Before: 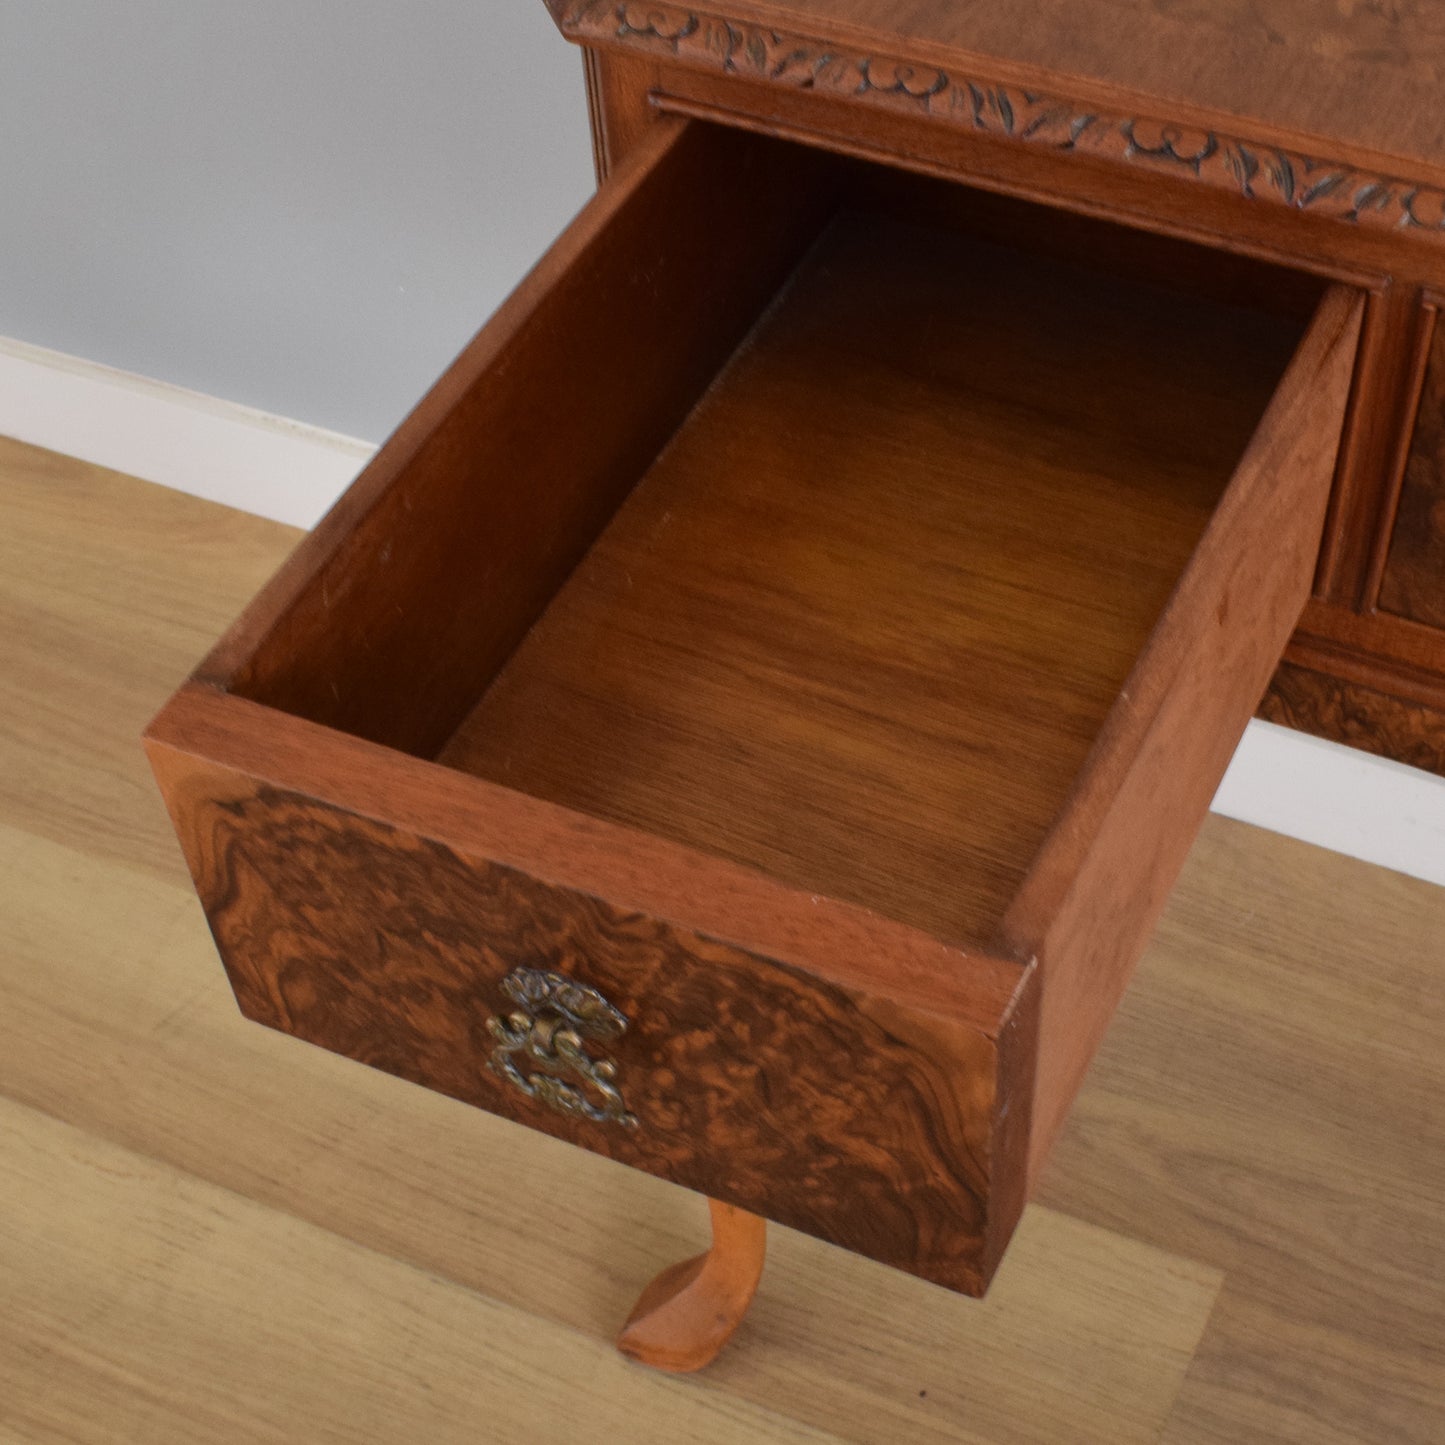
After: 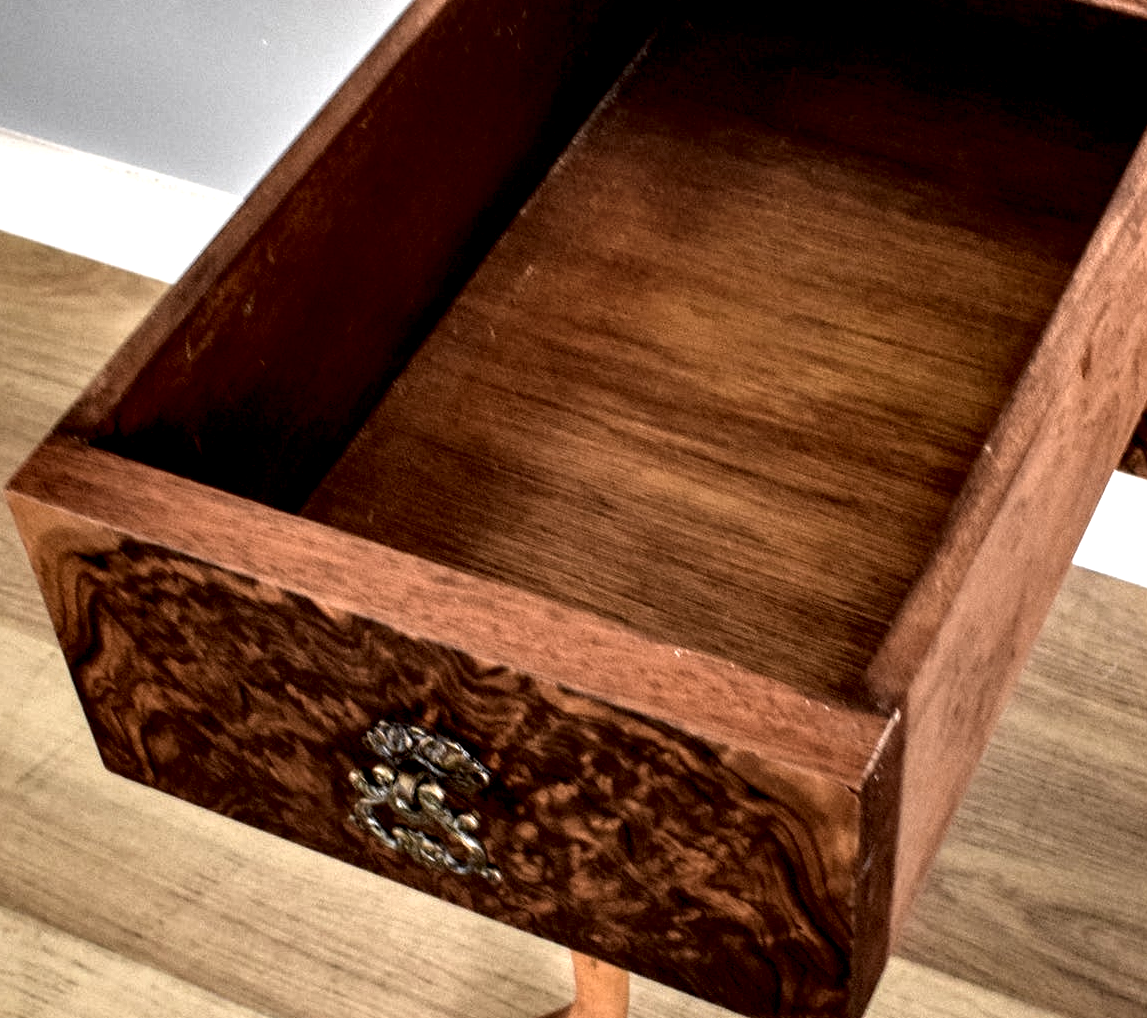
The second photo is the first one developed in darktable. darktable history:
shadows and highlights: shadows 31.13, highlights 0.374, soften with gaussian
local contrast: highlights 111%, shadows 43%, detail 294%
crop: left 9.519%, top 17.143%, right 11.062%, bottom 12.356%
